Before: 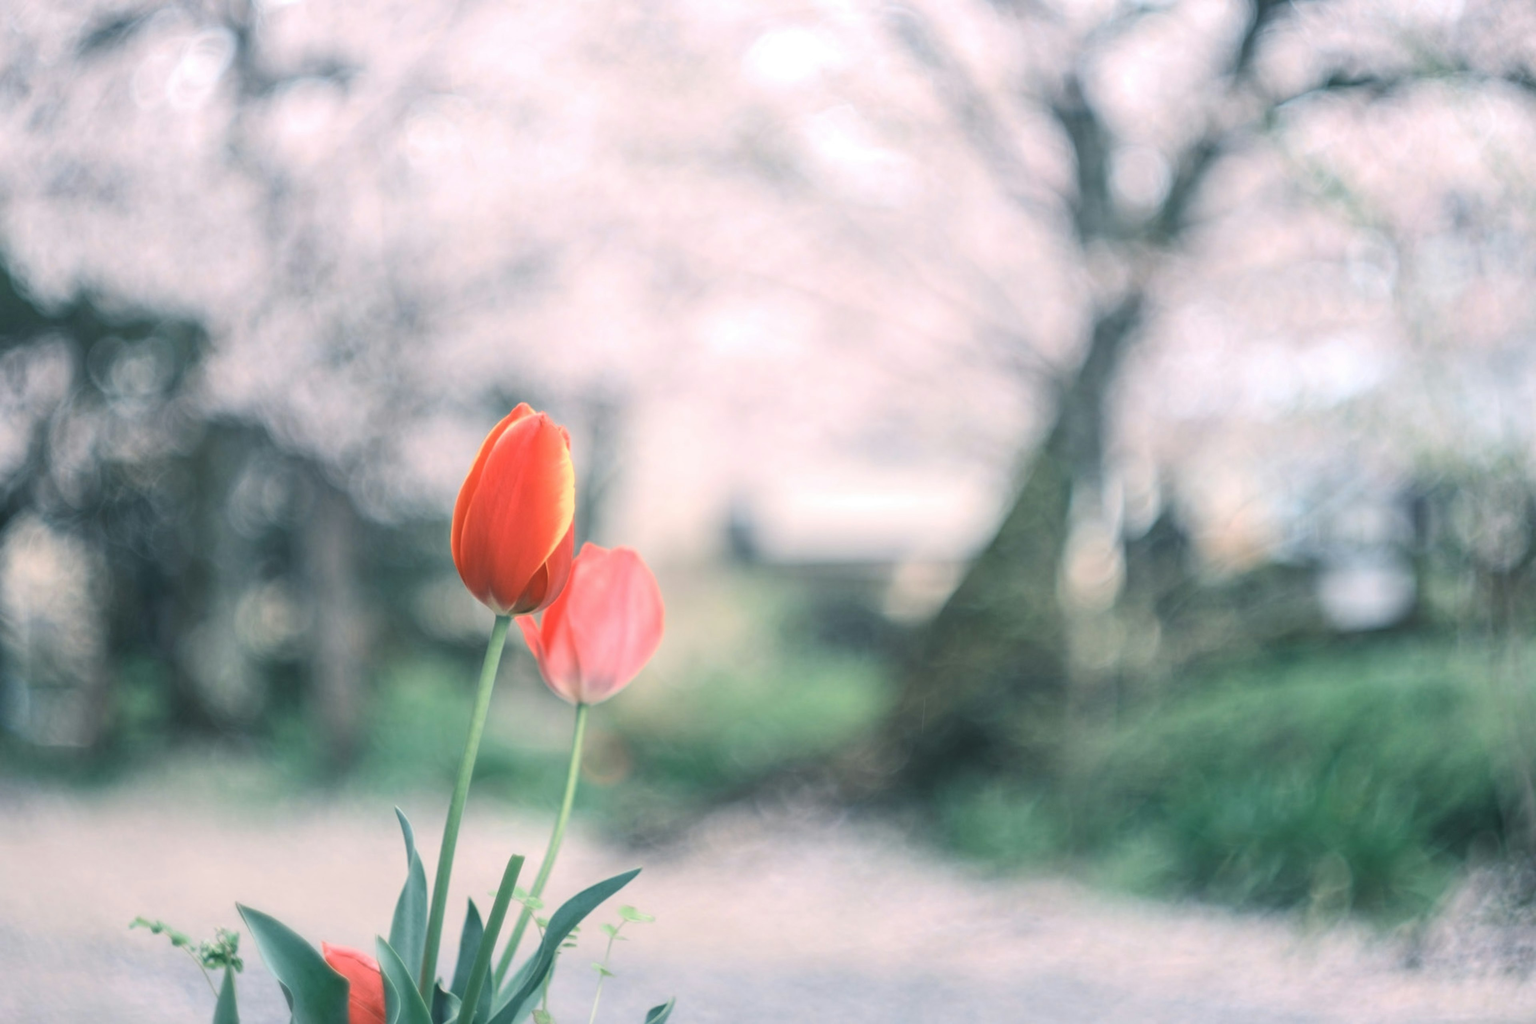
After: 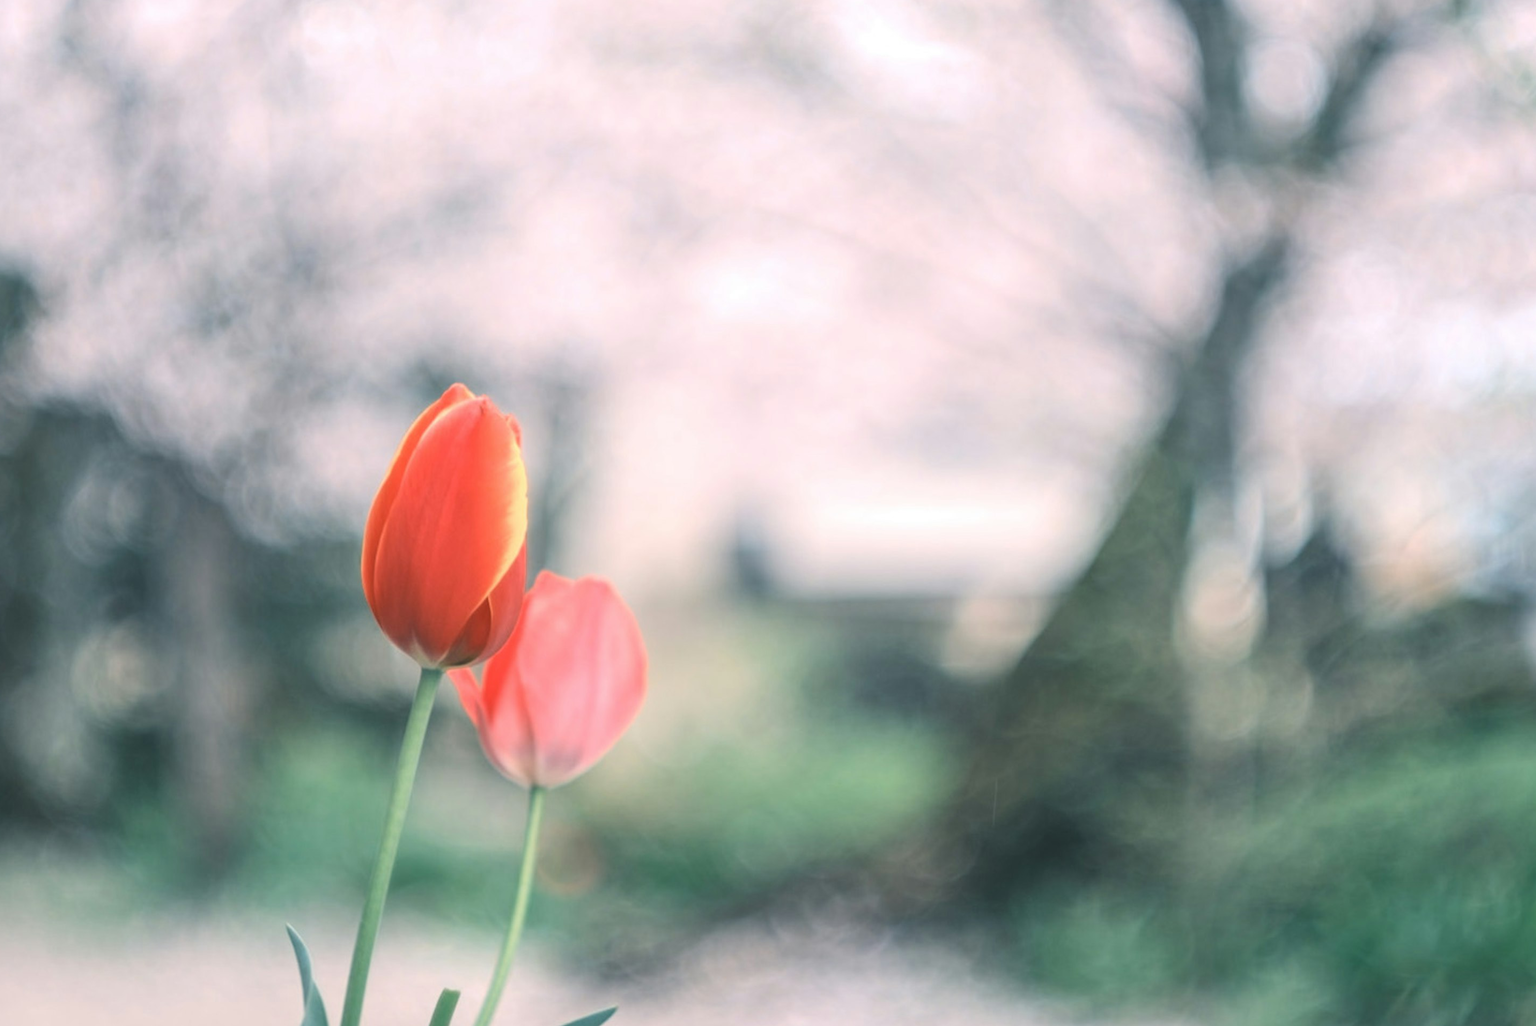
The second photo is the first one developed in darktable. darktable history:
crop and rotate: left 11.849%, top 11.413%, right 13.561%, bottom 13.778%
